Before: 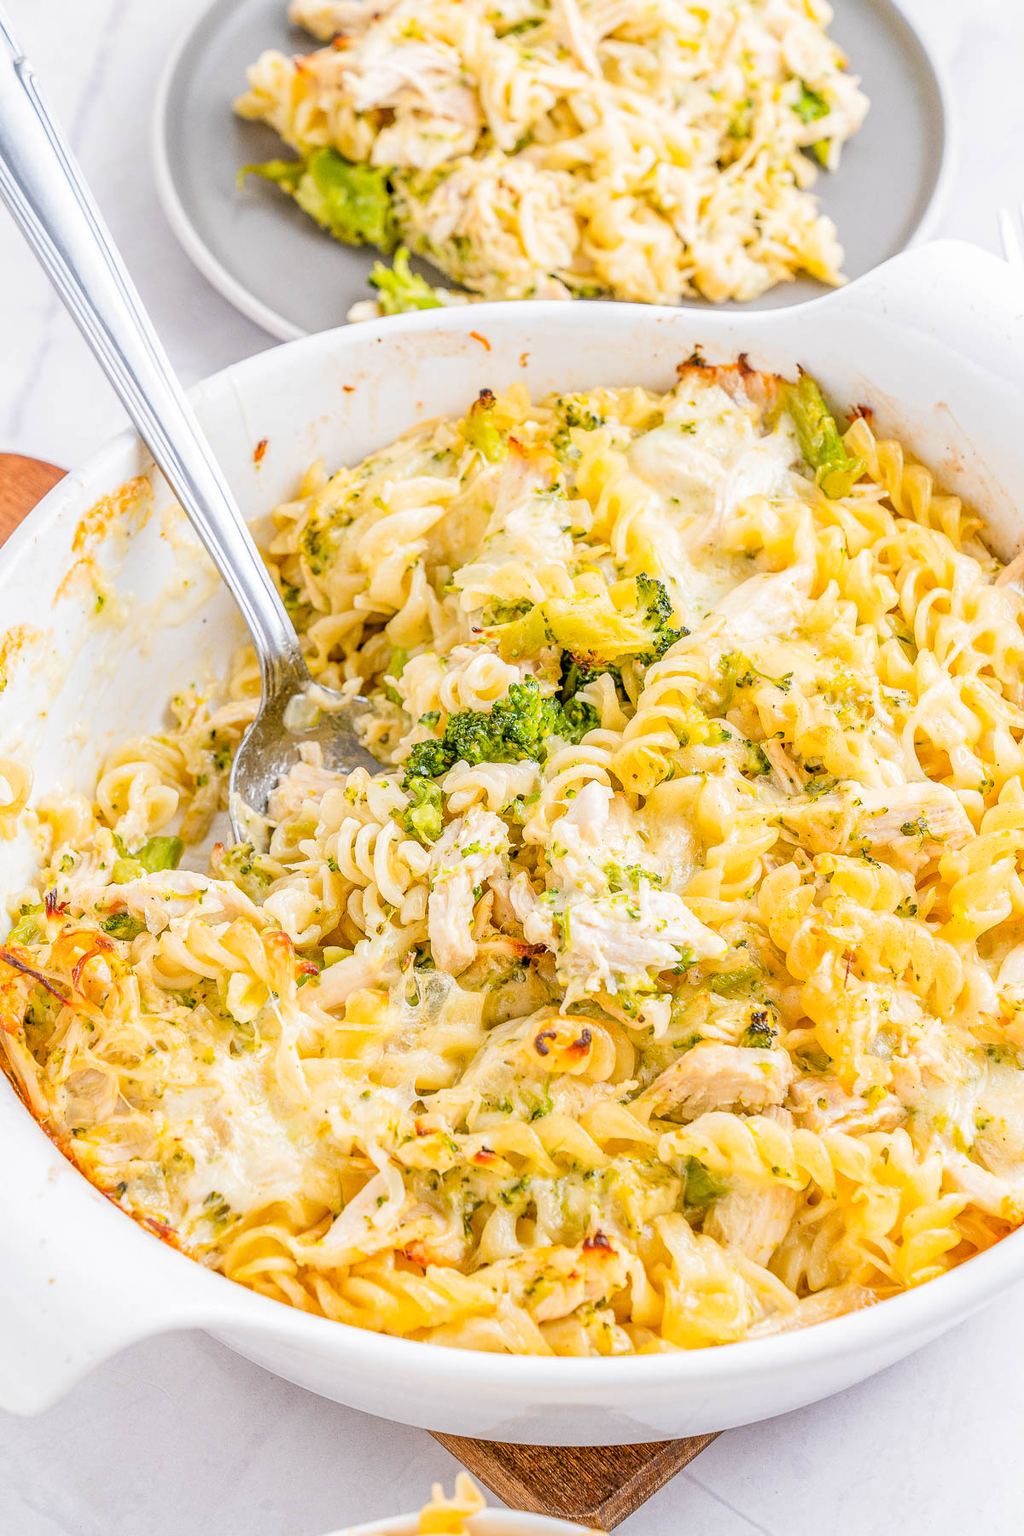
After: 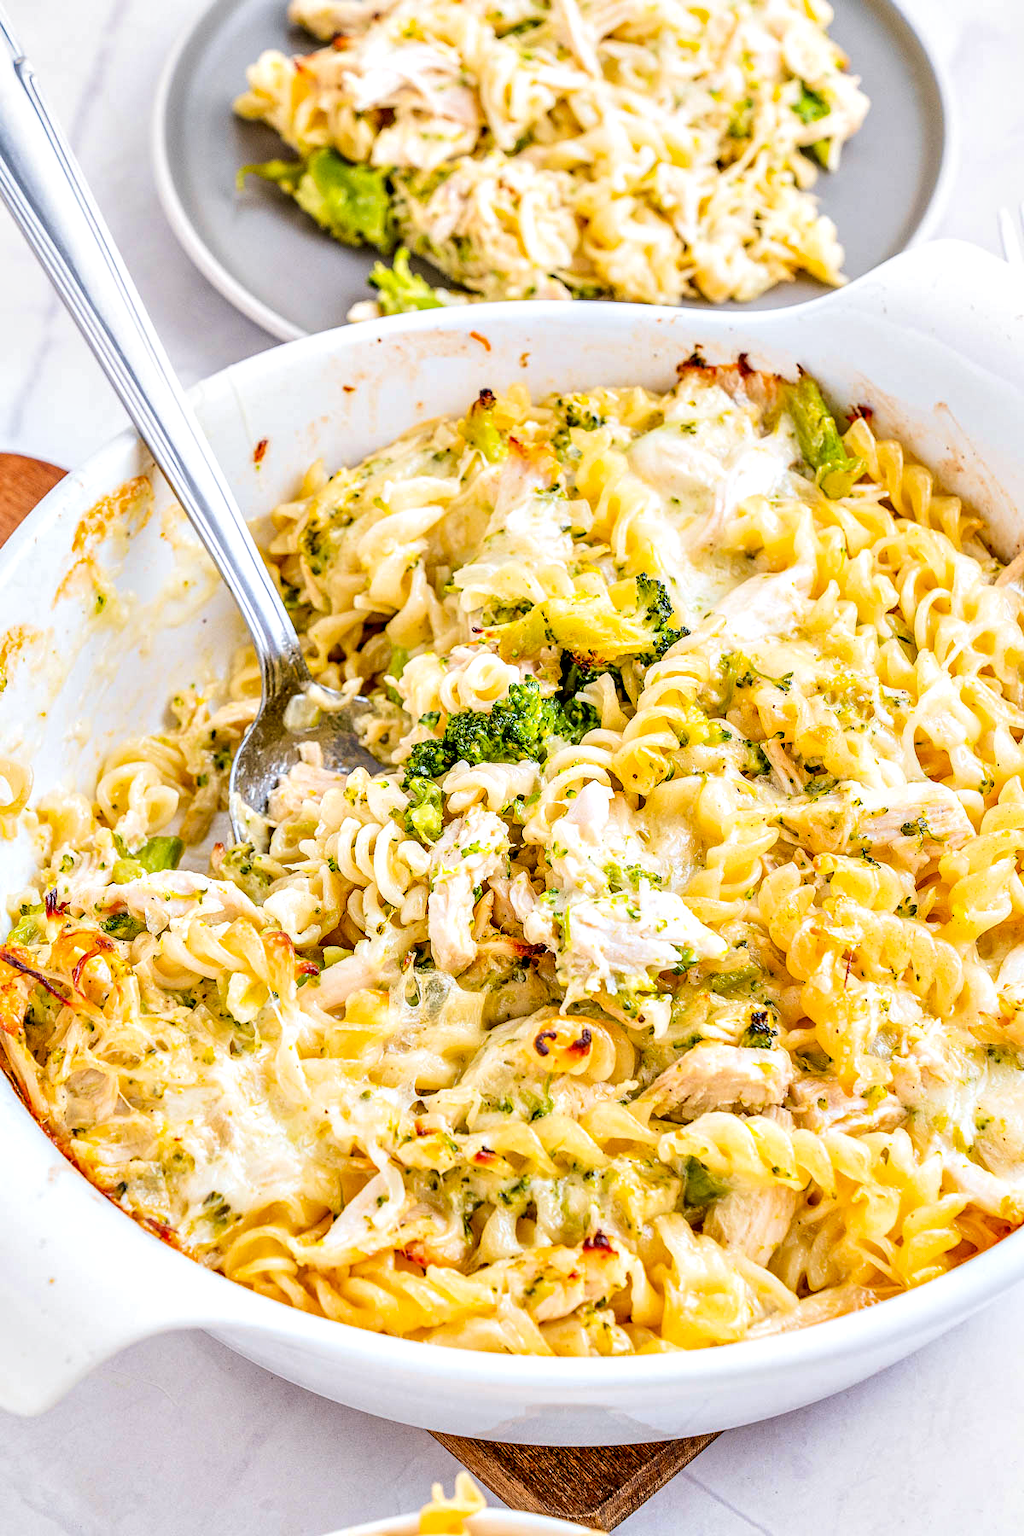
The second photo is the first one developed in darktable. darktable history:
contrast equalizer: y [[0.6 ×6], [0.55 ×6], [0 ×6], [0 ×6], [0 ×6]]
velvia: on, module defaults
